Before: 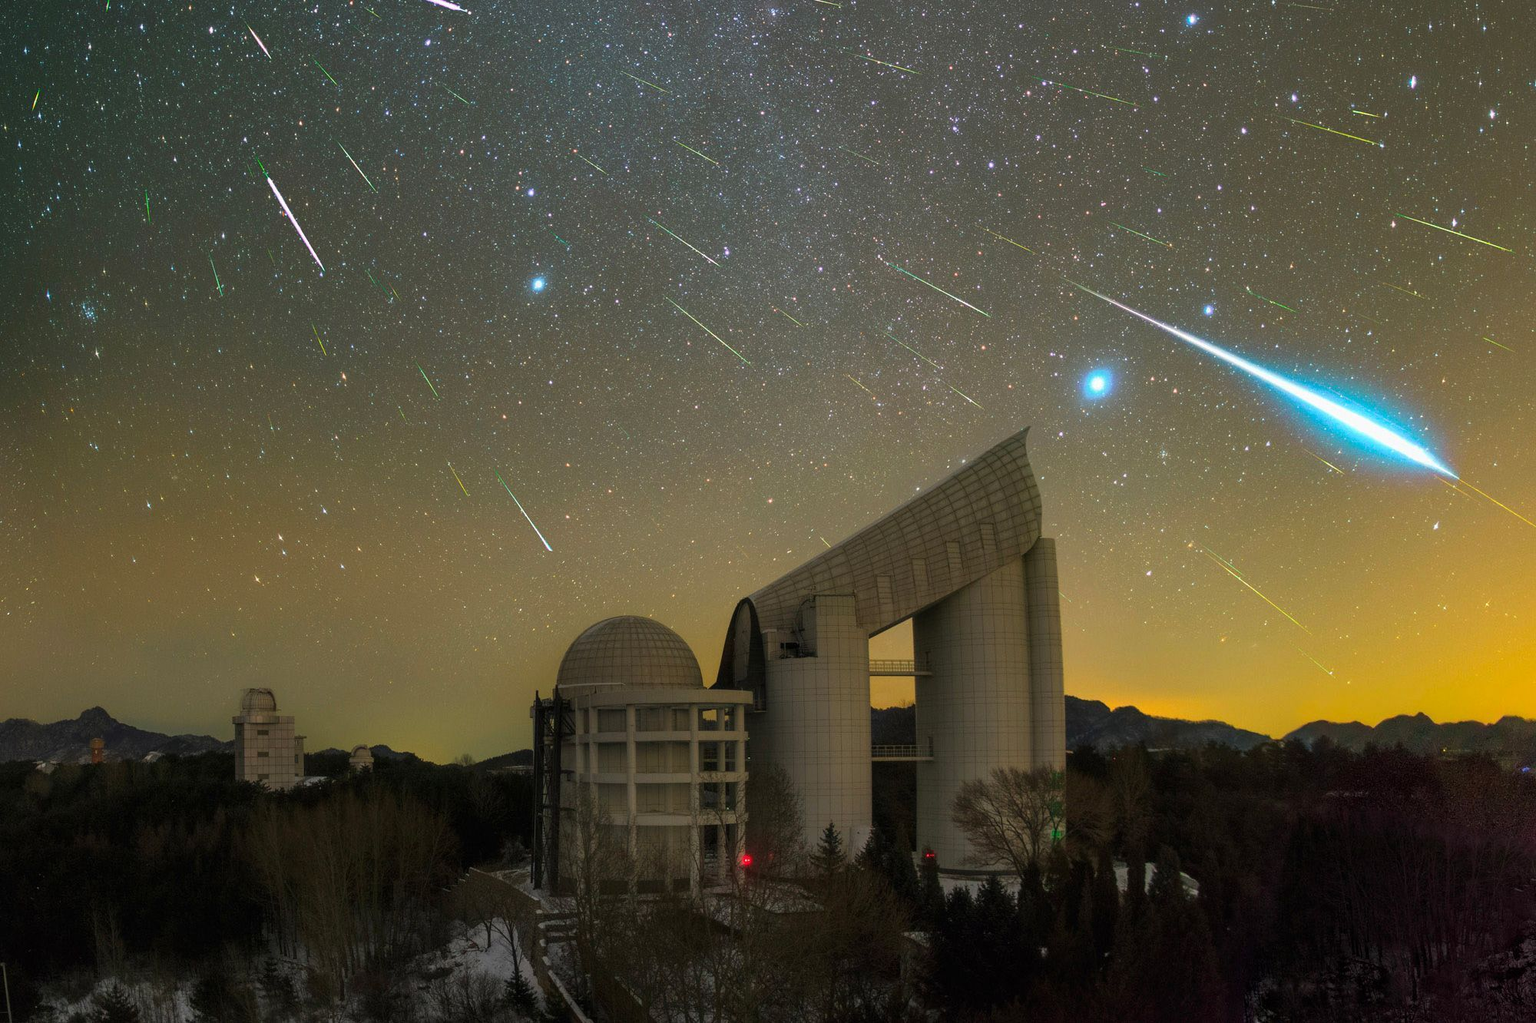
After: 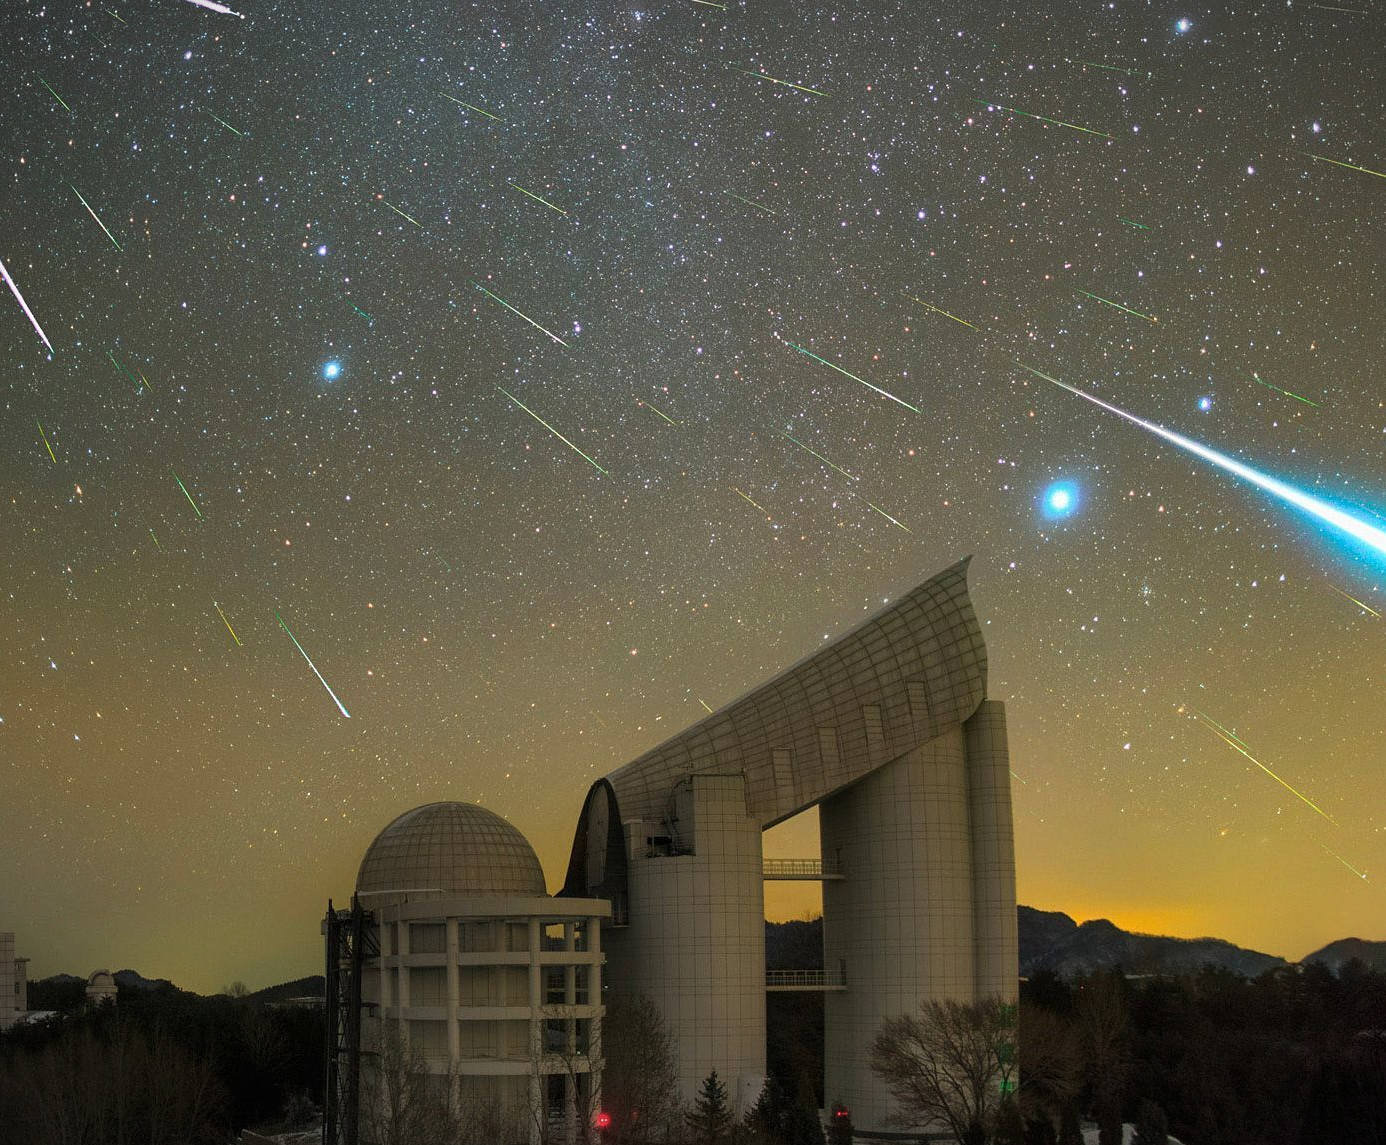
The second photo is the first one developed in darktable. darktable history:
sharpen: amount 0.2
crop: left 18.479%, right 12.2%, bottom 13.971%
vignetting: fall-off start 100%, brightness -0.282, width/height ratio 1.31
